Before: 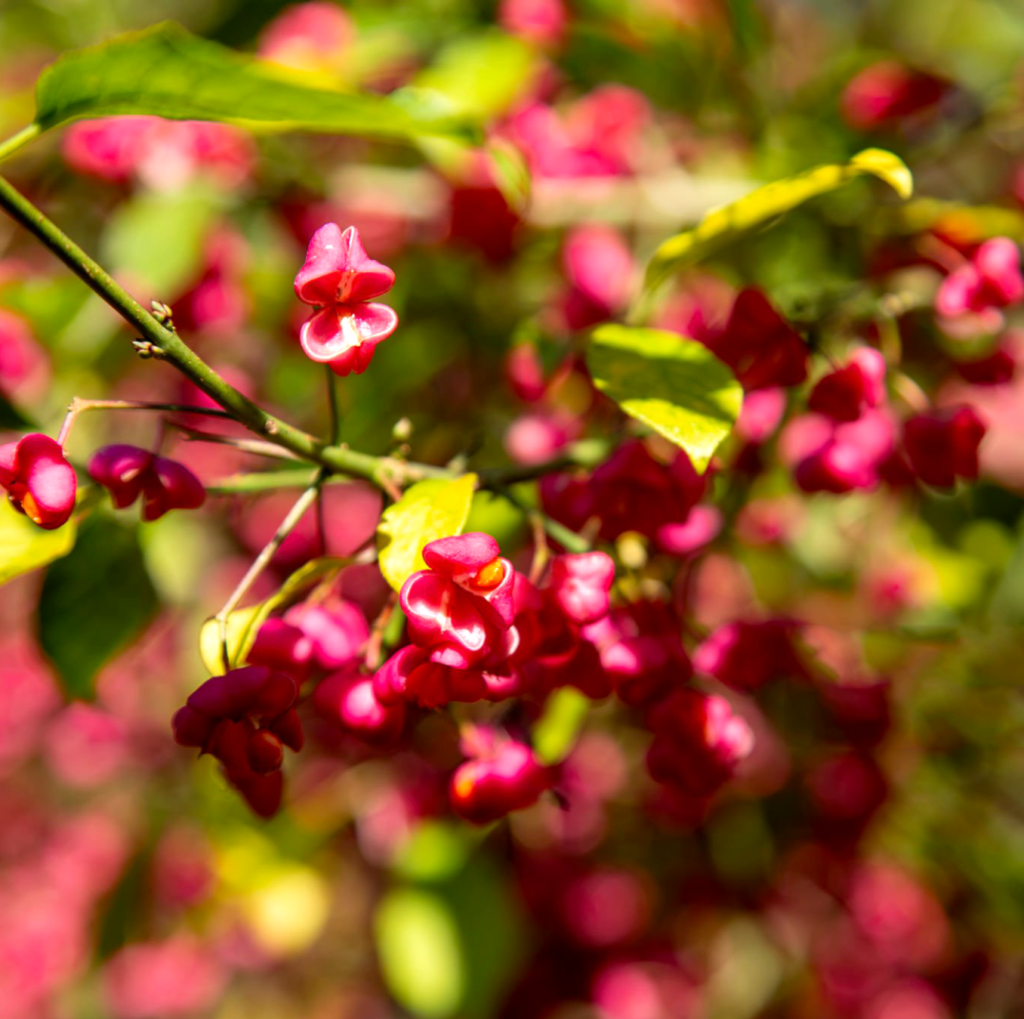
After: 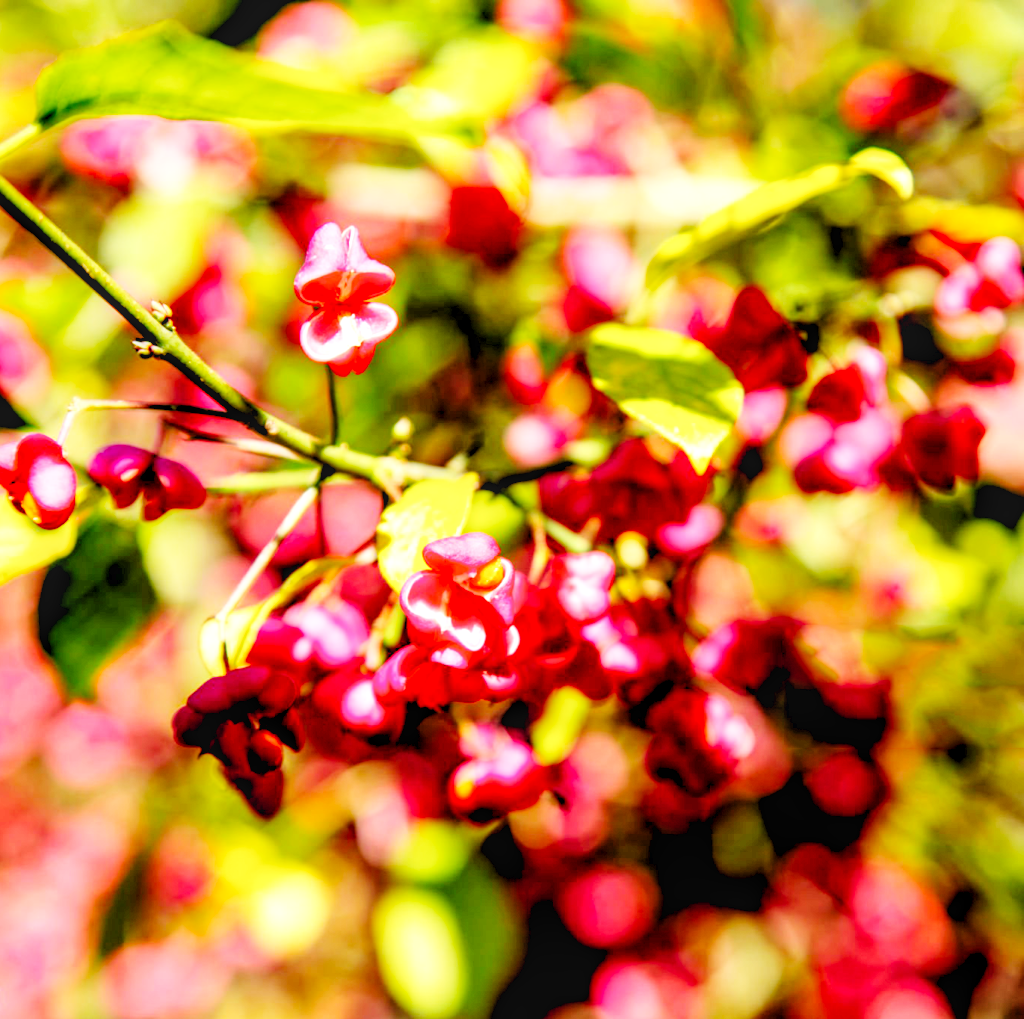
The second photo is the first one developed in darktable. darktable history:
local contrast: on, module defaults
rgb levels: preserve colors sum RGB, levels [[0.038, 0.433, 0.934], [0, 0.5, 1], [0, 0.5, 1]]
base curve: curves: ch0 [(0, 0.003) (0.001, 0.002) (0.006, 0.004) (0.02, 0.022) (0.048, 0.086) (0.094, 0.234) (0.162, 0.431) (0.258, 0.629) (0.385, 0.8) (0.548, 0.918) (0.751, 0.988) (1, 1)], preserve colors none
